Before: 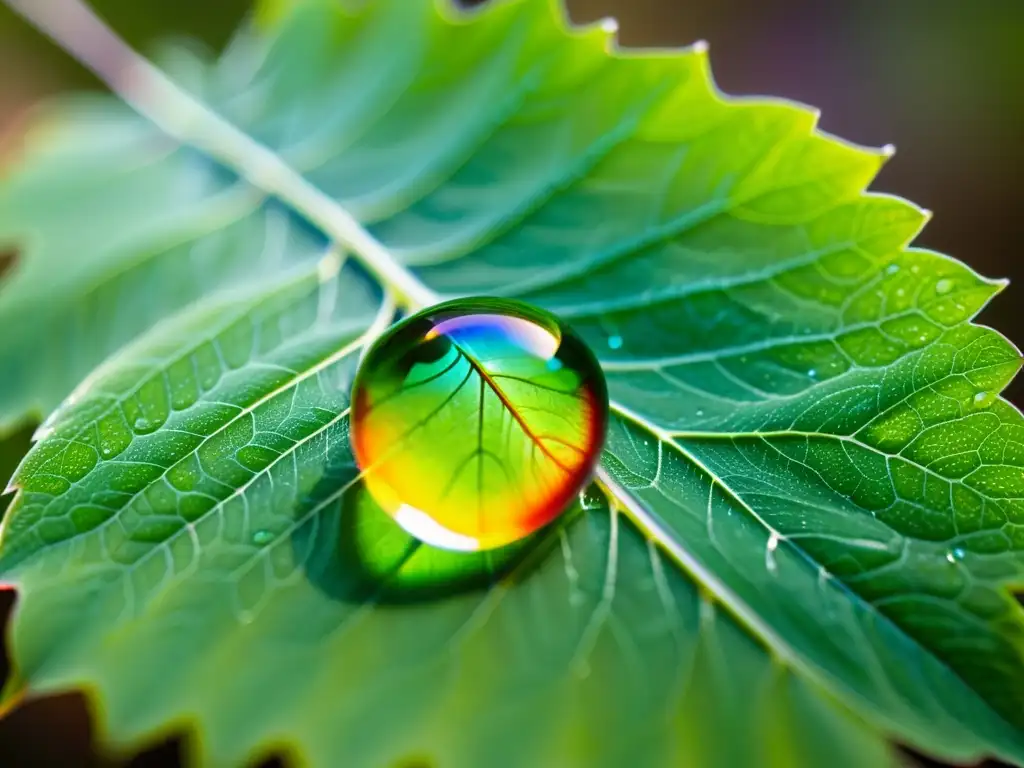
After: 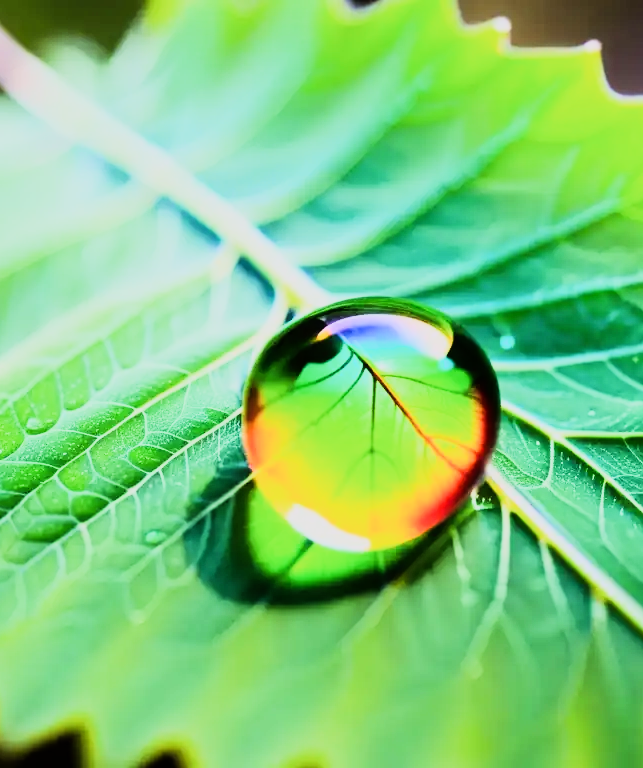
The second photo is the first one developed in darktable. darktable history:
rgb curve: curves: ch0 [(0, 0) (0.21, 0.15) (0.24, 0.21) (0.5, 0.75) (0.75, 0.96) (0.89, 0.99) (1, 1)]; ch1 [(0, 0.02) (0.21, 0.13) (0.25, 0.2) (0.5, 0.67) (0.75, 0.9) (0.89, 0.97) (1, 1)]; ch2 [(0, 0.02) (0.21, 0.13) (0.25, 0.2) (0.5, 0.67) (0.75, 0.9) (0.89, 0.97) (1, 1)], compensate middle gray true
sigmoid: contrast 1.22, skew 0.65
crop: left 10.644%, right 26.528%
